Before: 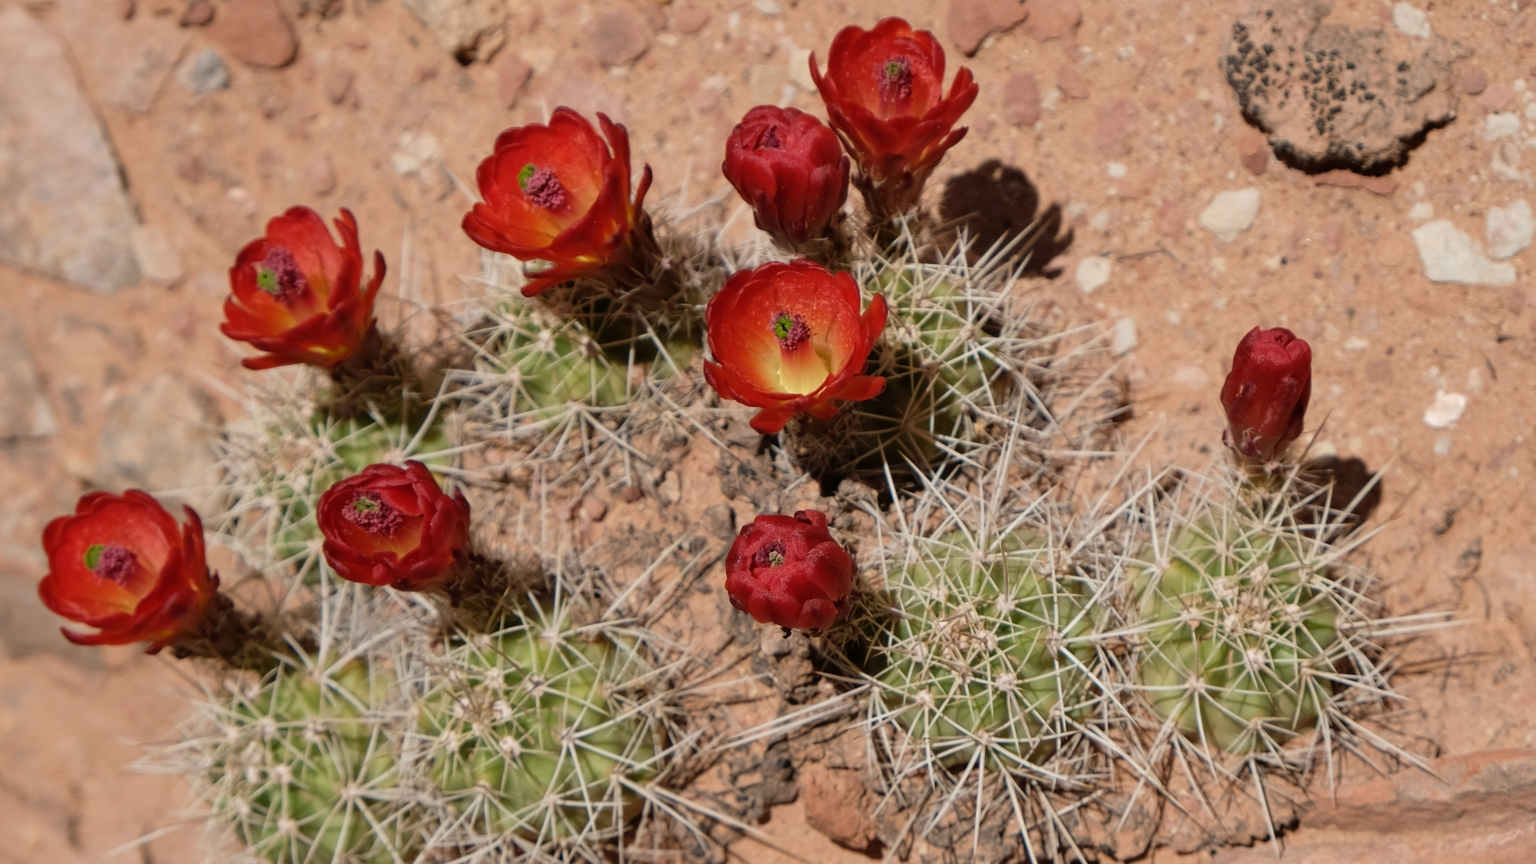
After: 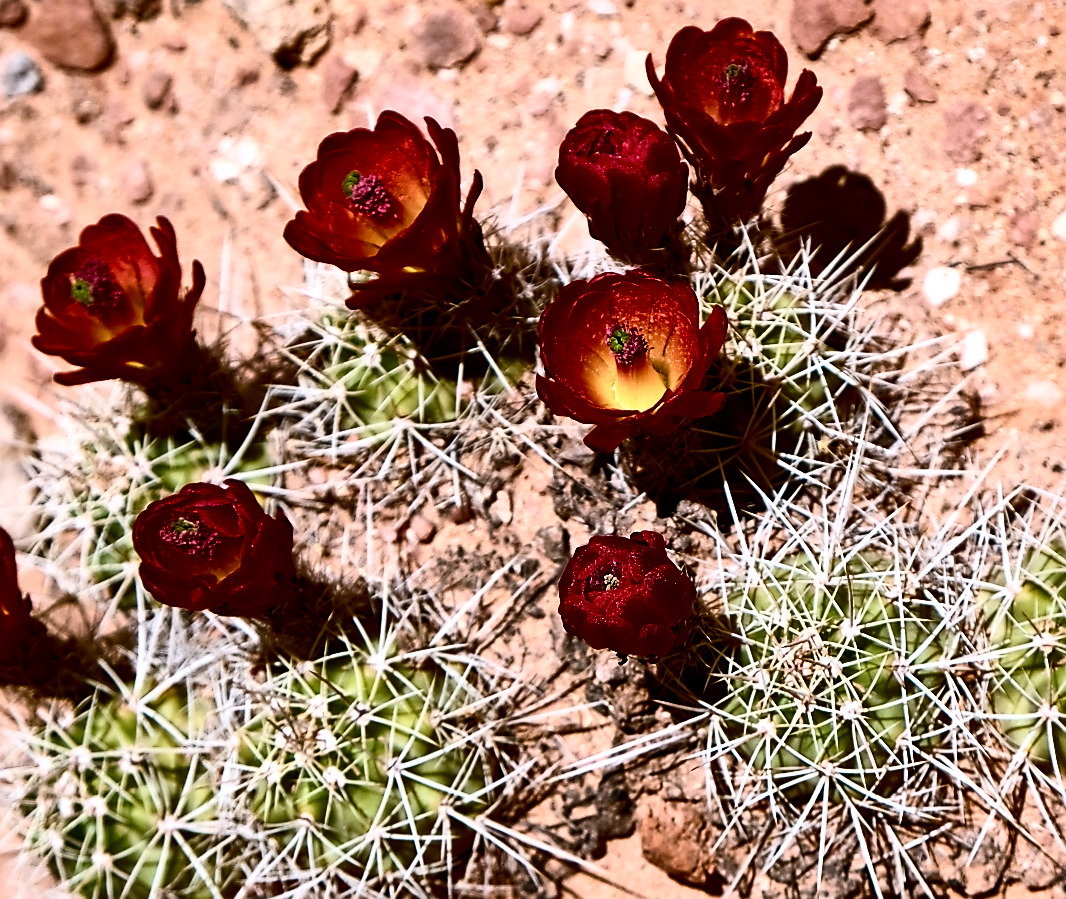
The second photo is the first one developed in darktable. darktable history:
color balance rgb: perceptual saturation grading › global saturation 35.719%, perceptual saturation grading › shadows 35.193%, perceptual brilliance grading › global brilliance 15.542%, perceptual brilliance grading › shadows -35.272%, global vibrance 20%
exposure: exposure -0.054 EV, compensate highlight preservation false
sharpen: radius 1.404, amount 1.262, threshold 0.847
crop and rotate: left 12.412%, right 20.945%
shadows and highlights: low approximation 0.01, soften with gaussian
contrast brightness saturation: contrast 0.495, saturation -0.09
color correction: highlights a* -2.05, highlights b* -18.53
local contrast: mode bilateral grid, contrast 21, coarseness 49, detail 149%, midtone range 0.2
